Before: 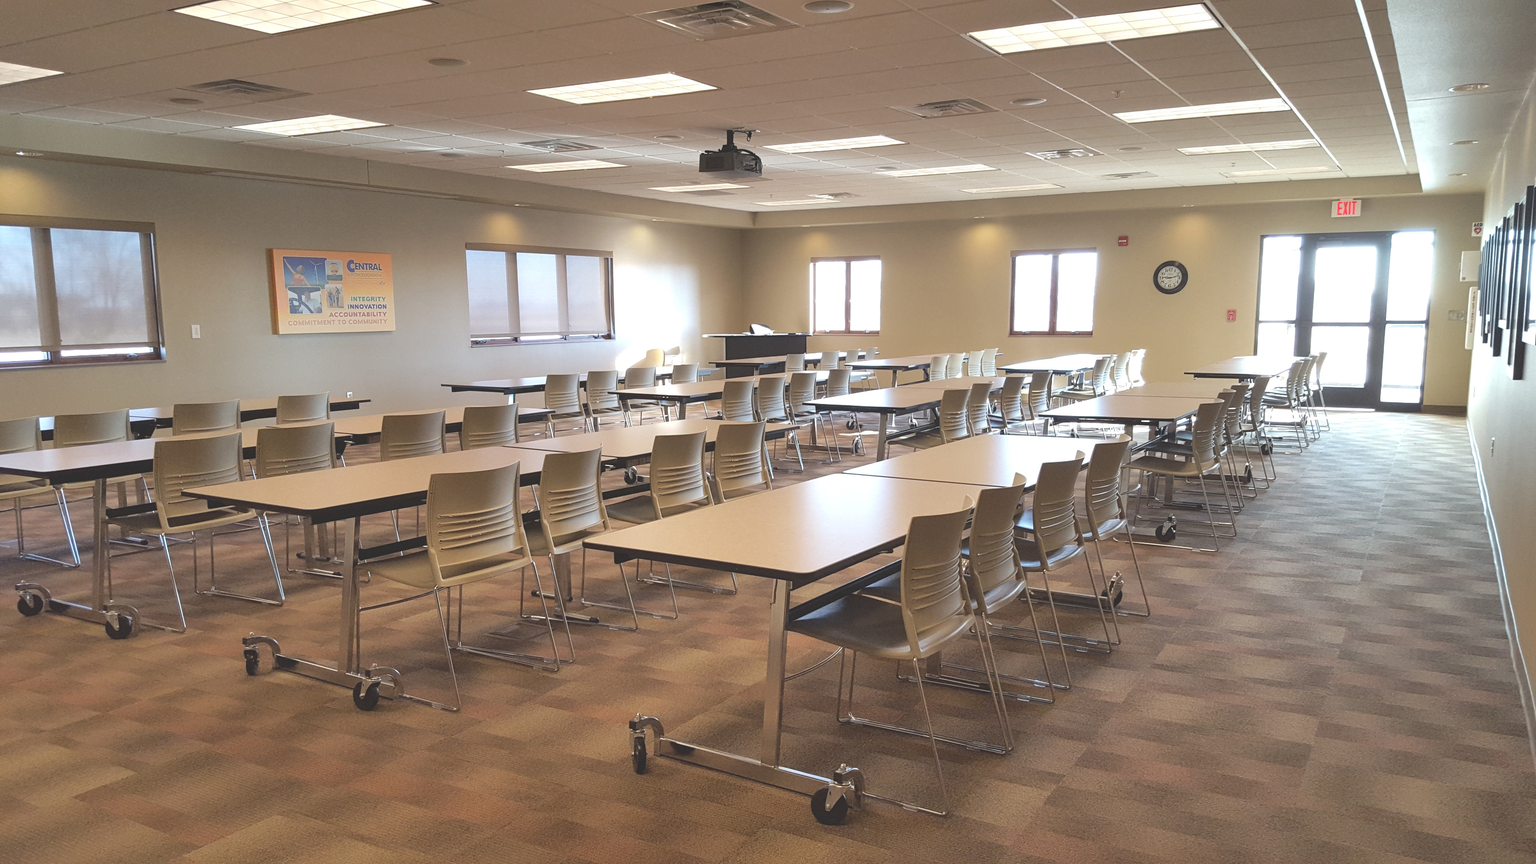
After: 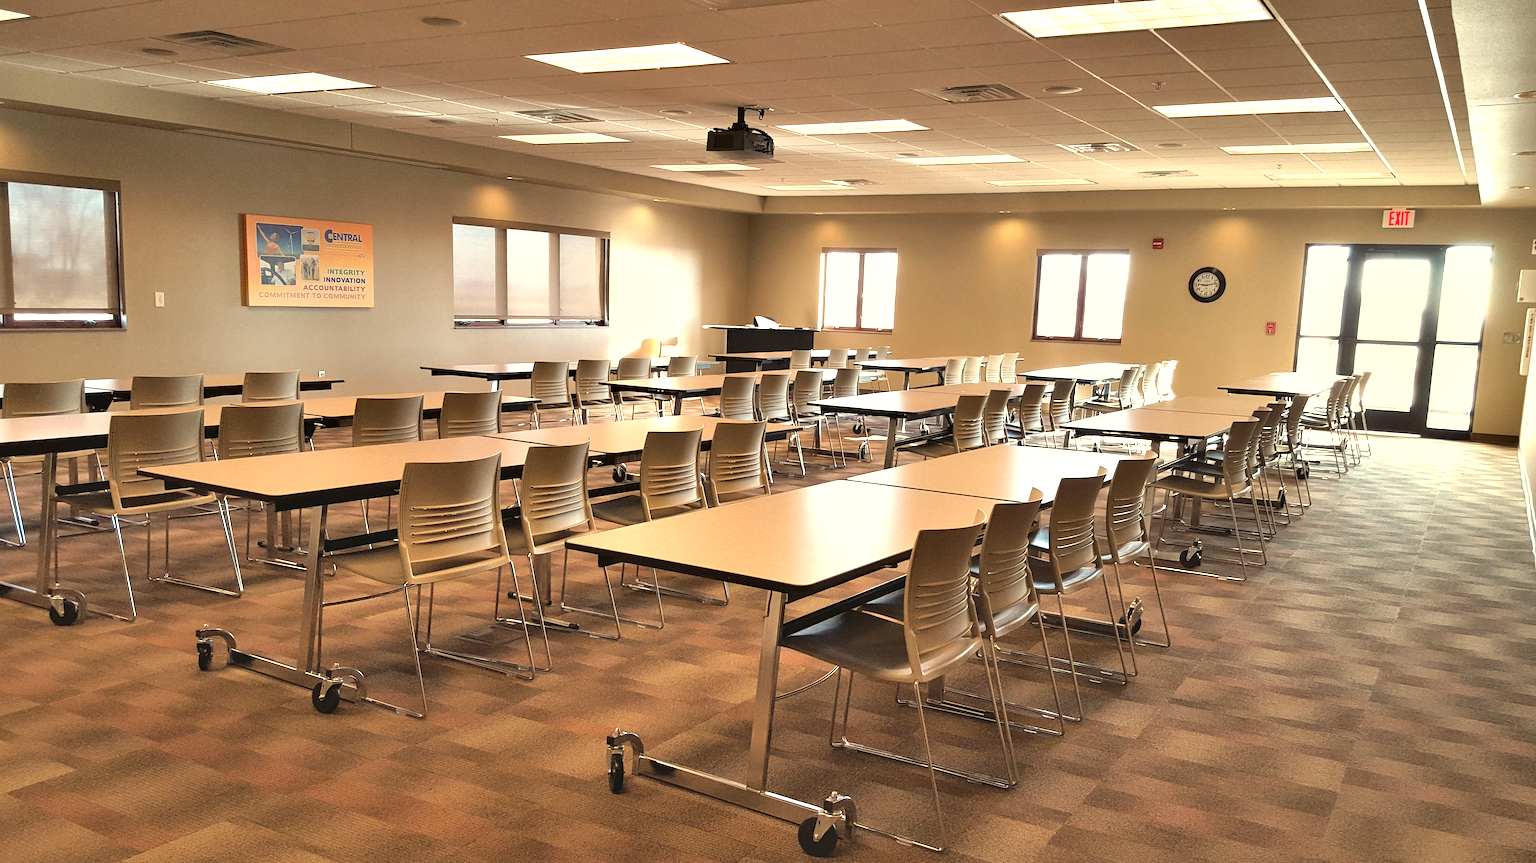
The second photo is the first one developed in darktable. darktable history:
contrast equalizer: octaves 7, y [[0.6 ×6], [0.55 ×6], [0 ×6], [0 ×6], [0 ×6]]
crop and rotate: angle -2.38°
white balance: red 1.123, blue 0.83
sharpen: radius 1.272, amount 0.305, threshold 0
